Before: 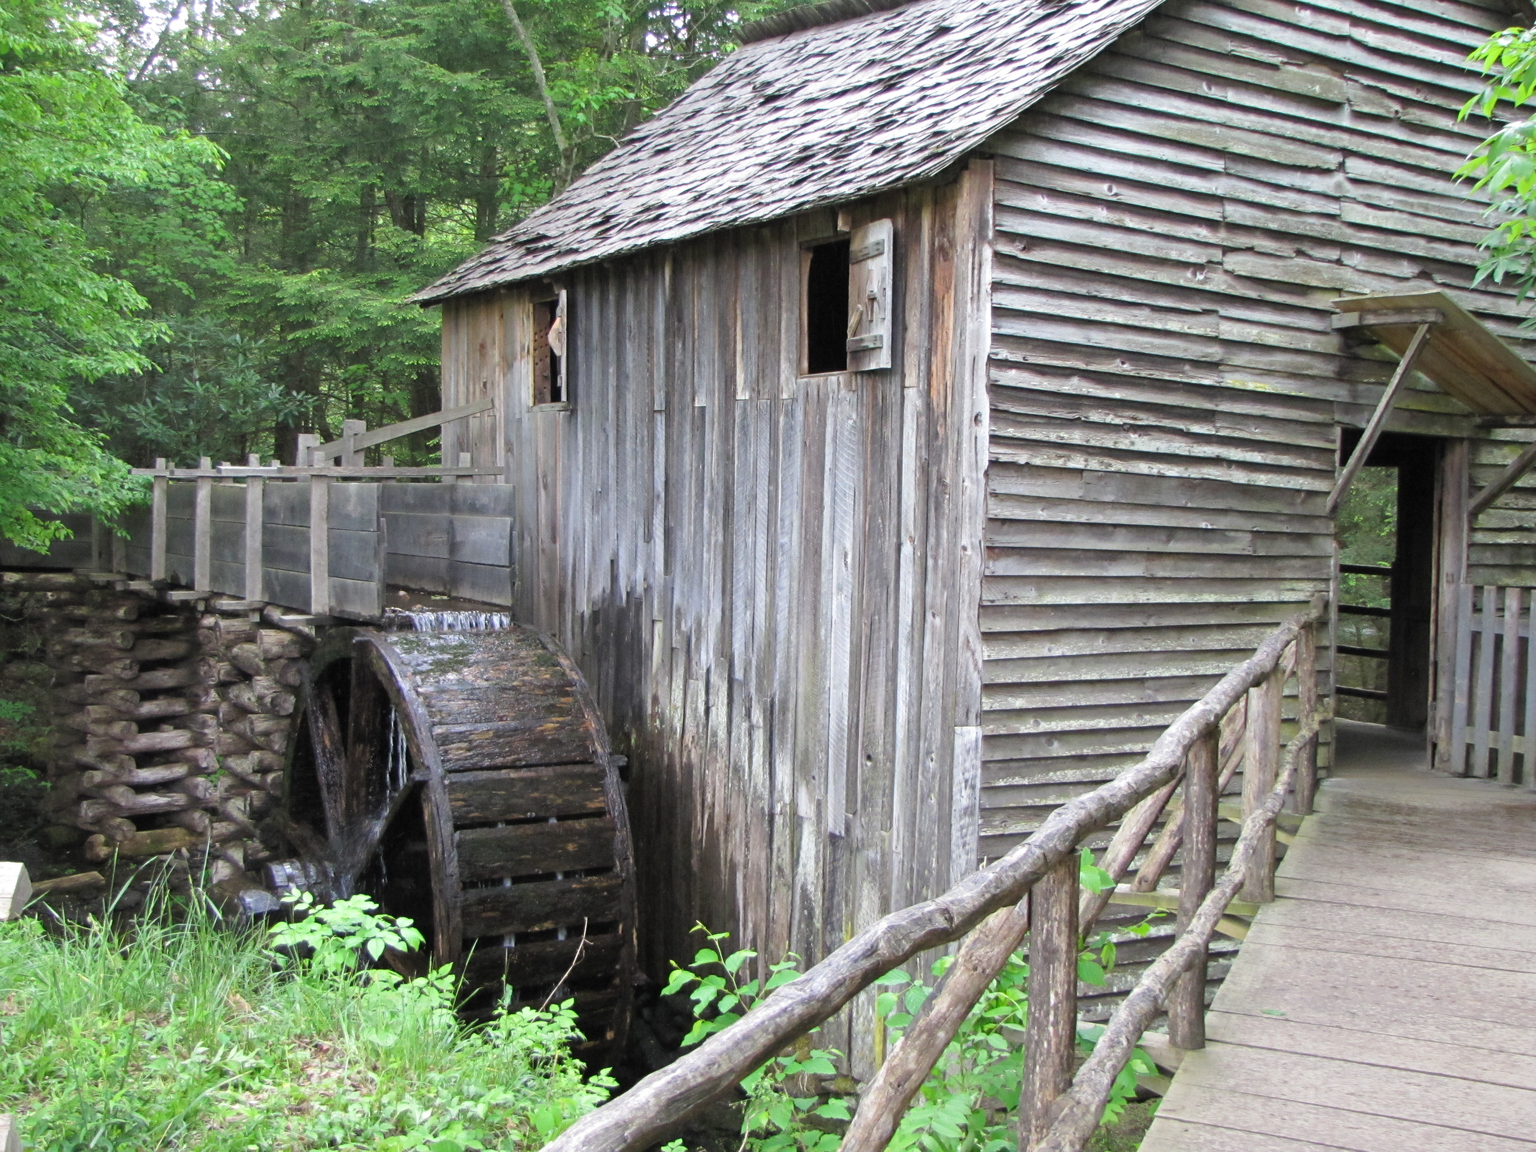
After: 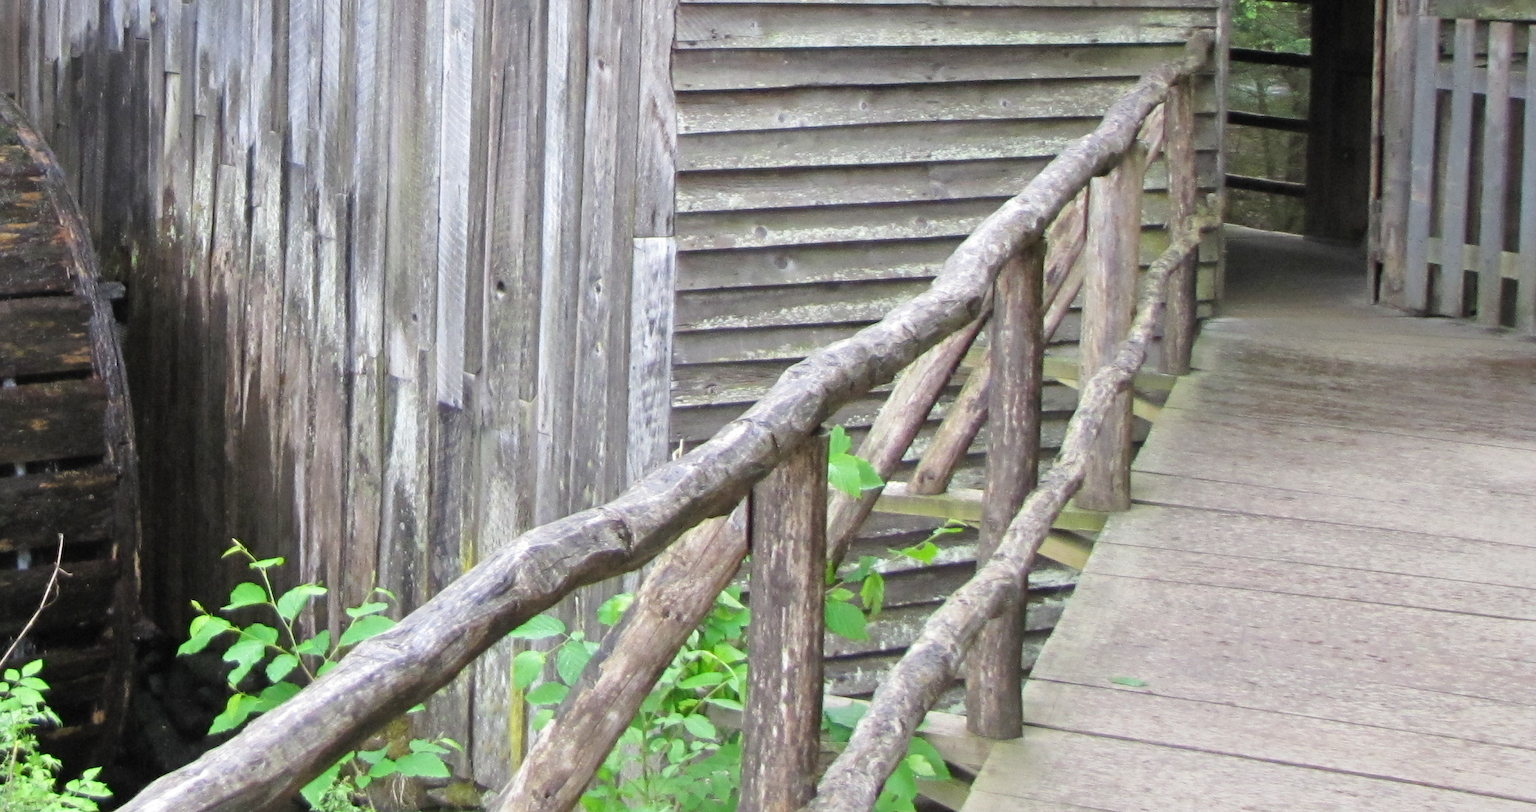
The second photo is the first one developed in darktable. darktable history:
crop and rotate: left 35.603%, top 49.826%, bottom 4.771%
